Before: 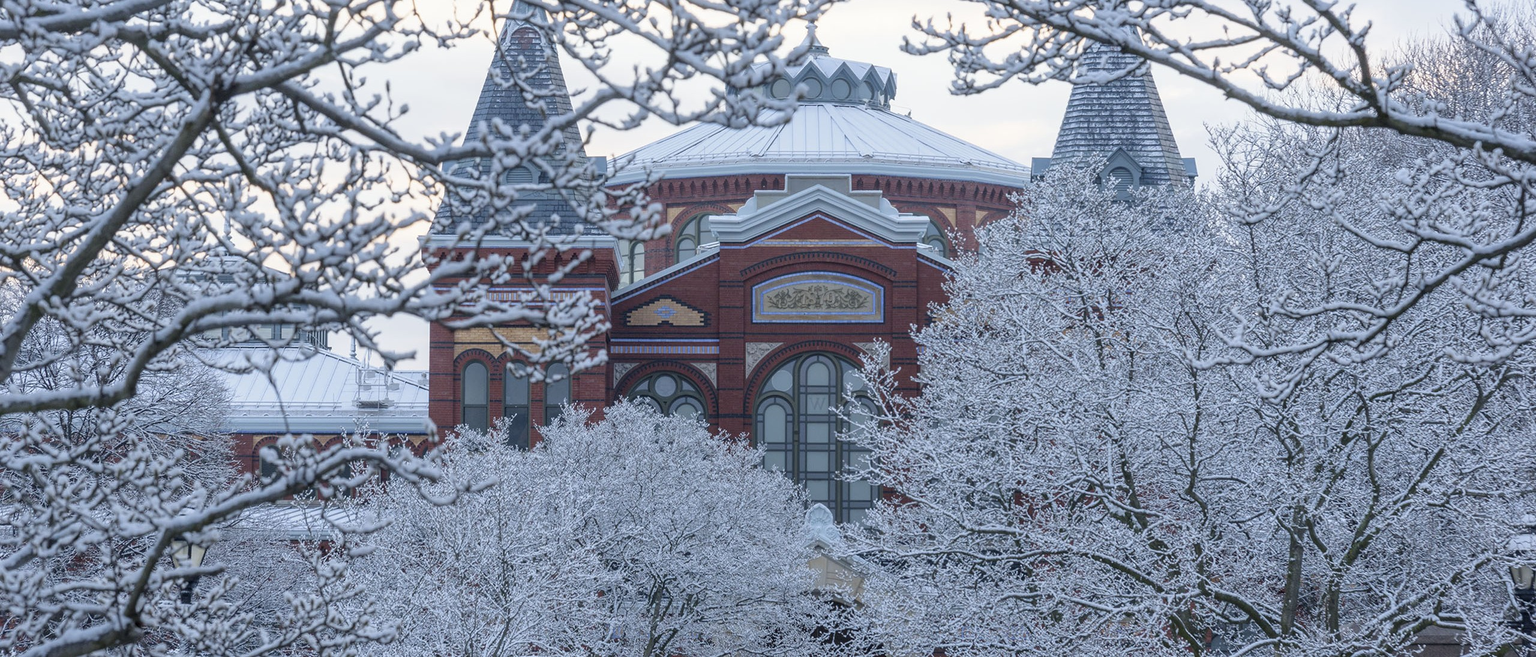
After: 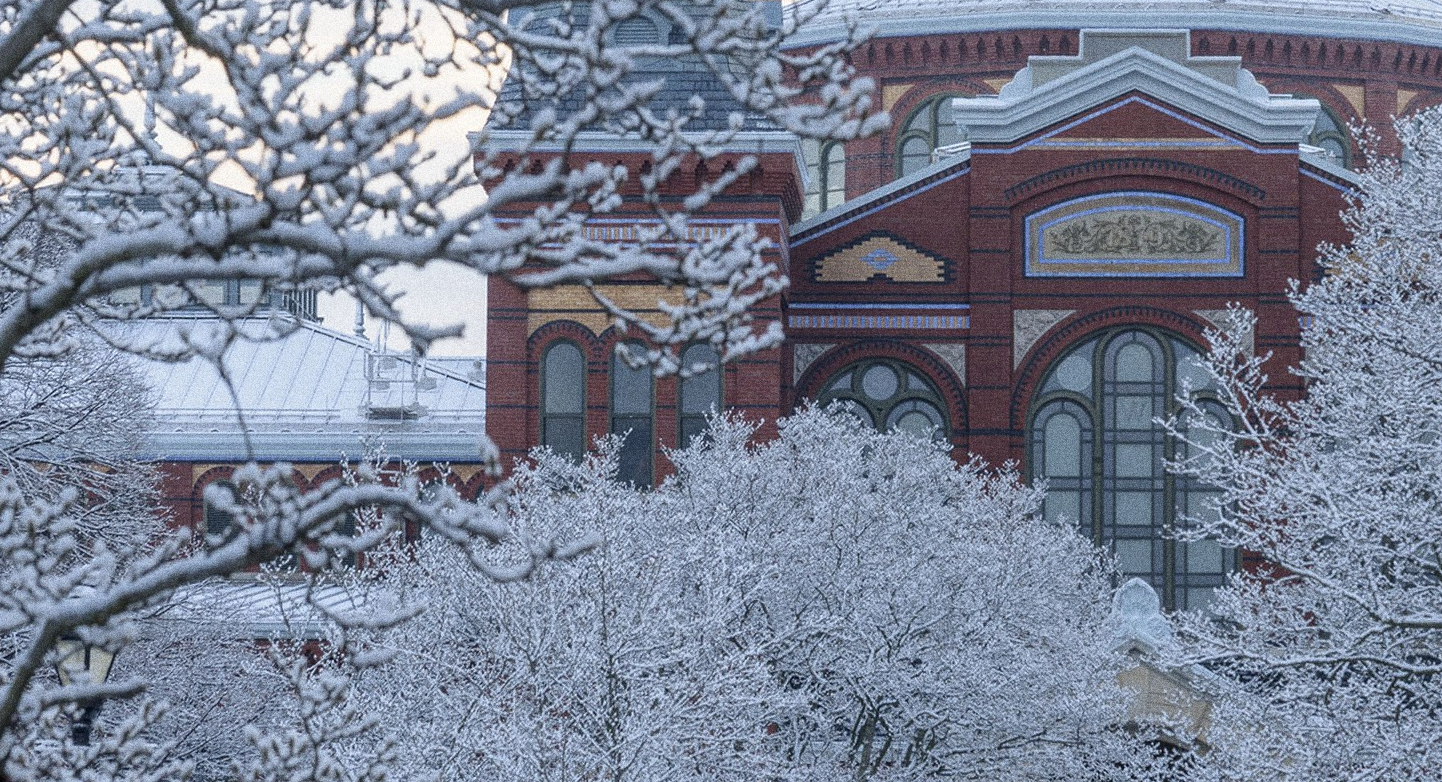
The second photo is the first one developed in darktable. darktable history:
crop: left 8.966%, top 23.852%, right 34.699%, bottom 4.703%
grain: coarseness 14.49 ISO, strength 48.04%, mid-tones bias 35%
